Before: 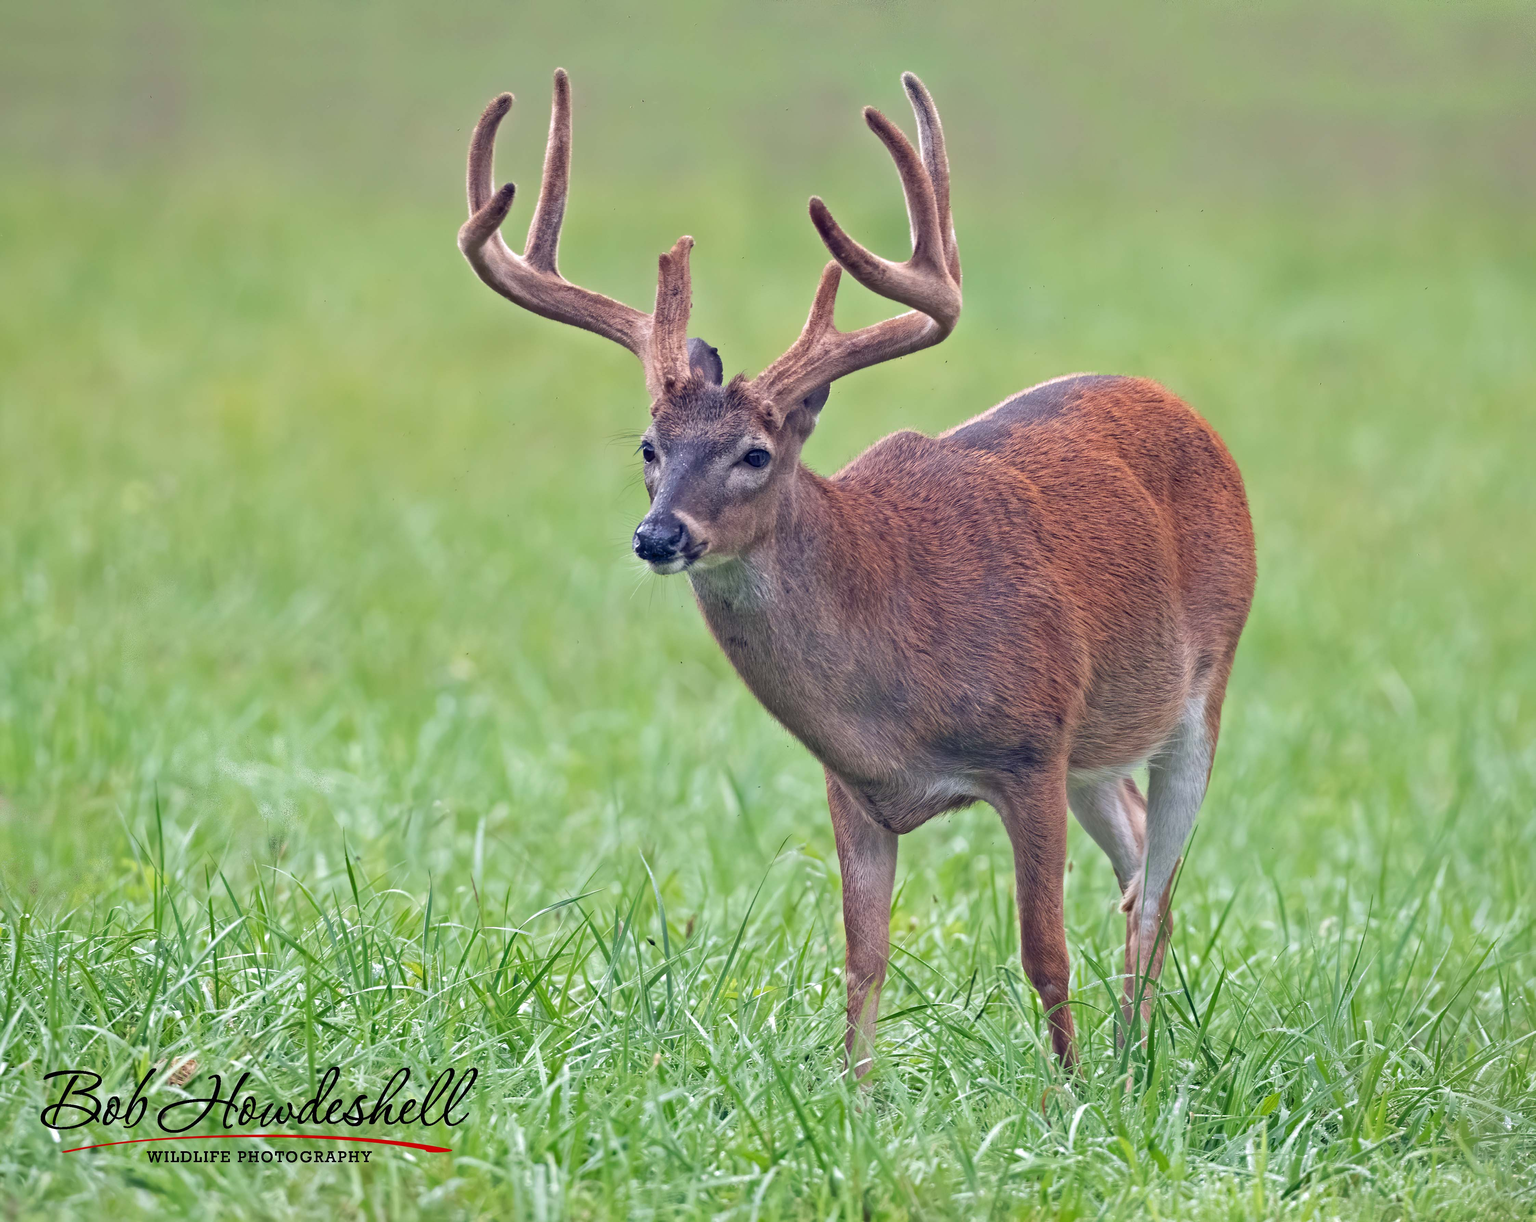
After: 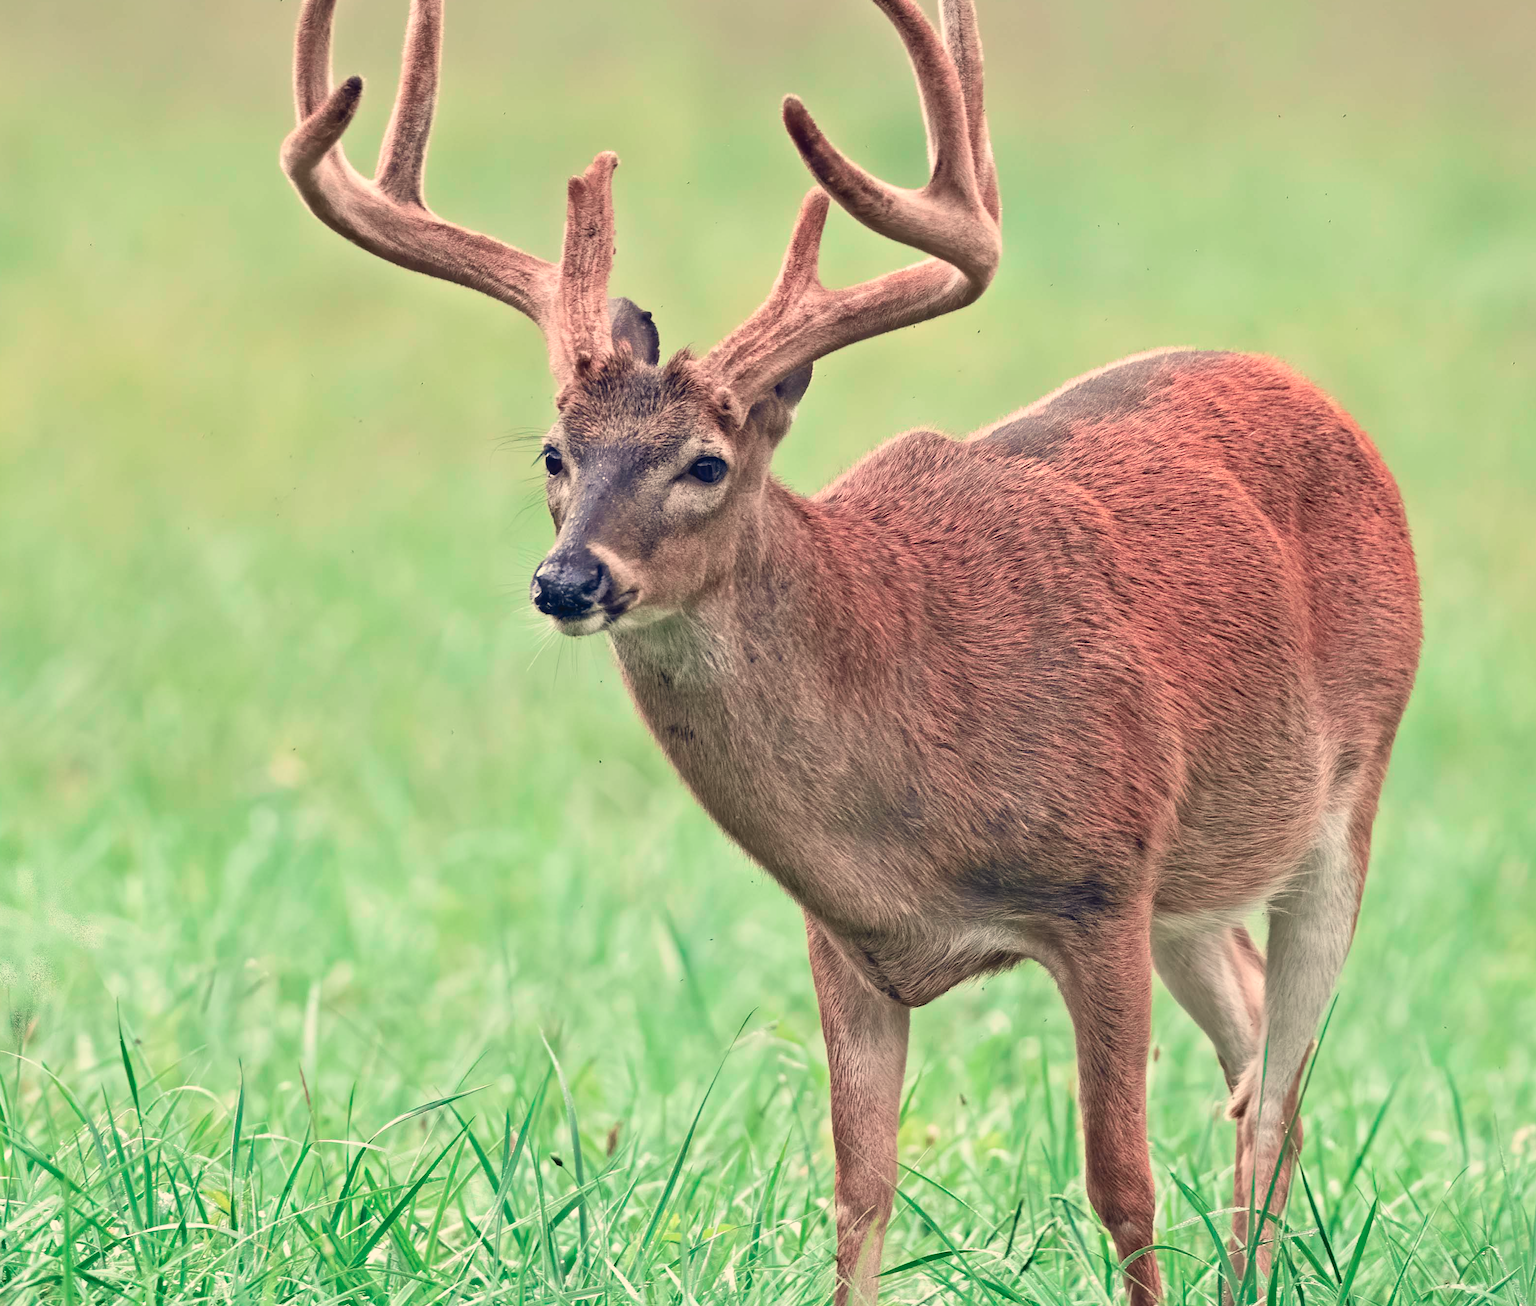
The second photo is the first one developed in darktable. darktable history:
white balance: red 1.123, blue 0.83
crop and rotate: left 17.046%, top 10.659%, right 12.989%, bottom 14.553%
tone curve: curves: ch0 [(0, 0.039) (0.104, 0.094) (0.285, 0.301) (0.689, 0.764) (0.89, 0.926) (0.994, 0.971)]; ch1 [(0, 0) (0.337, 0.249) (0.437, 0.411) (0.485, 0.487) (0.515, 0.514) (0.566, 0.563) (0.641, 0.655) (1, 1)]; ch2 [(0, 0) (0.314, 0.301) (0.421, 0.411) (0.502, 0.505) (0.528, 0.54) (0.557, 0.555) (0.612, 0.583) (0.722, 0.67) (1, 1)], color space Lab, independent channels, preserve colors none
